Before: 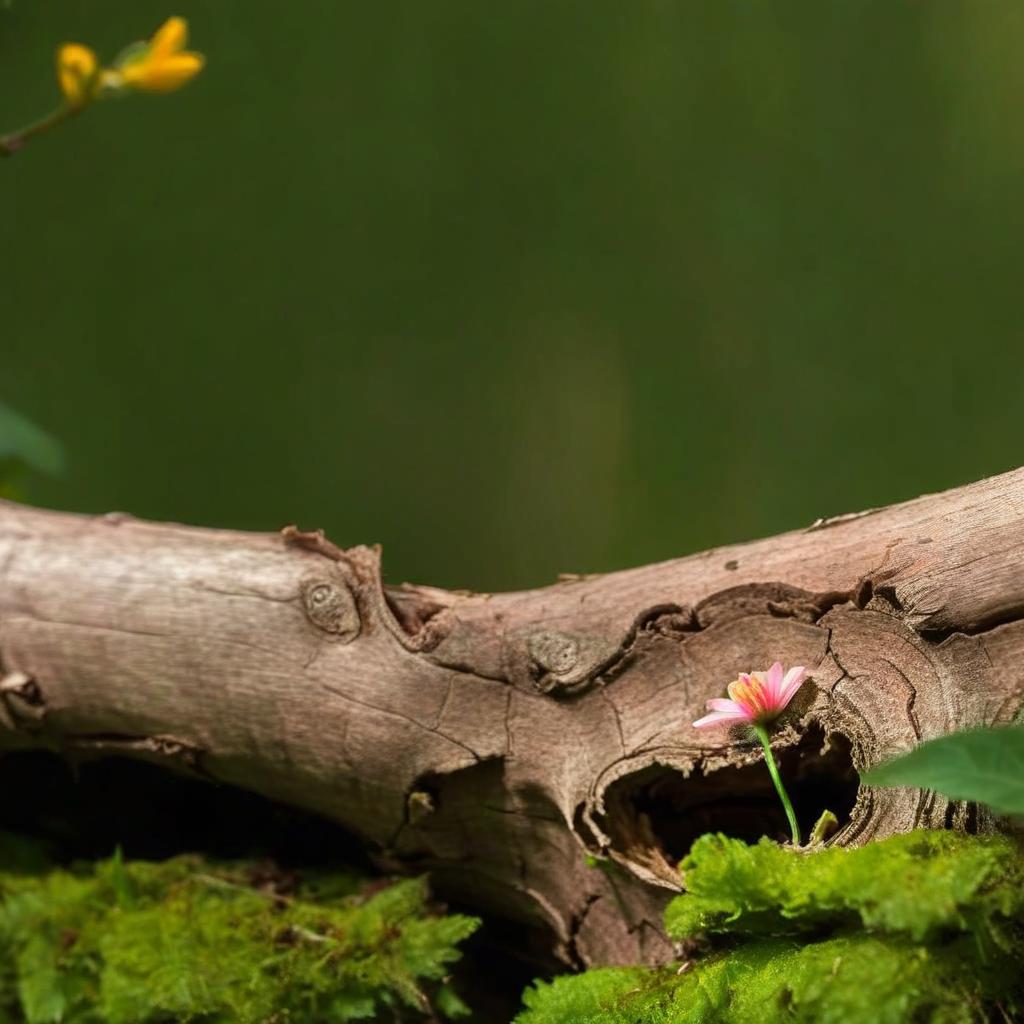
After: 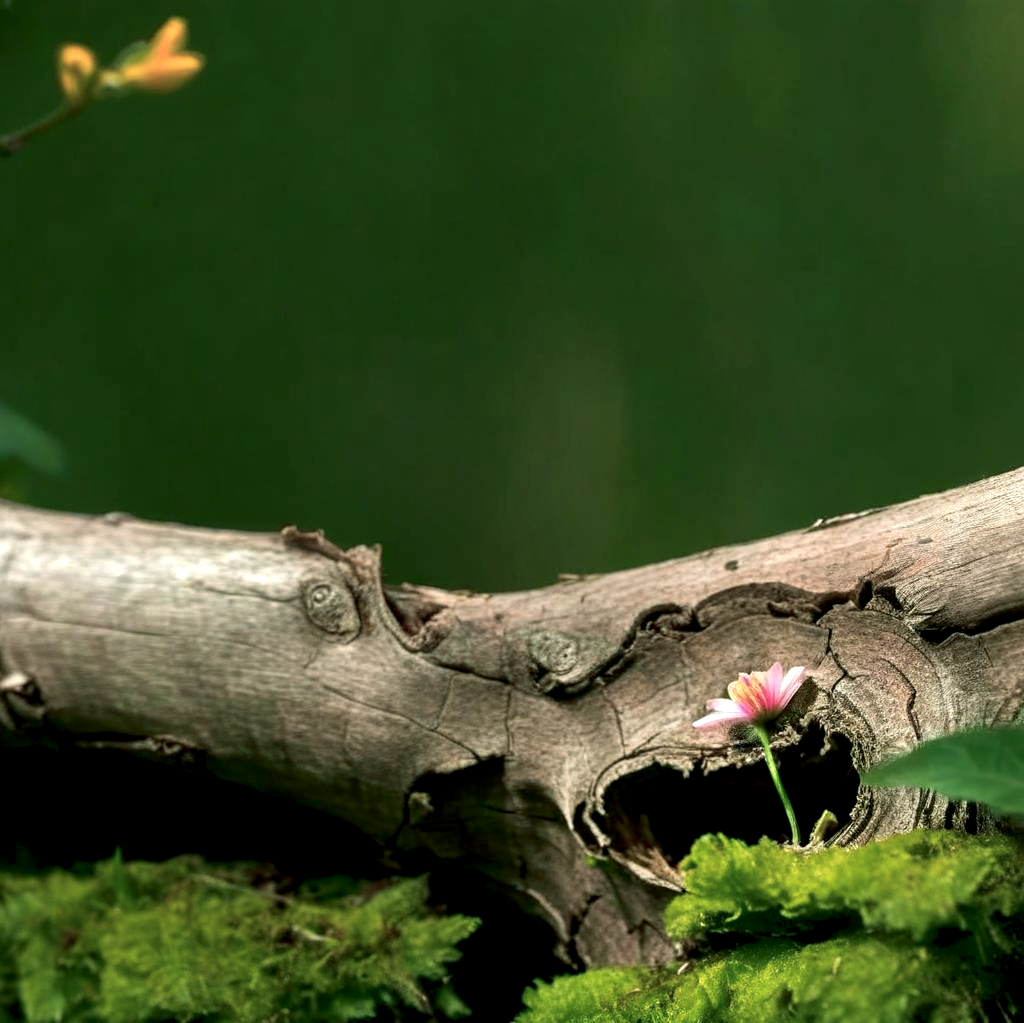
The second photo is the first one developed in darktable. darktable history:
color zones: curves: ch1 [(0.24, 0.629) (0.75, 0.5)]; ch2 [(0.255, 0.454) (0.745, 0.491)]
color balance rgb: power › chroma 2.159%, power › hue 164.52°, global offset › luminance -0.897%, perceptual saturation grading › global saturation -26.854%, perceptual brilliance grading › global brilliance 15.159%, perceptual brilliance grading › shadows -34.656%, global vibrance -24.026%
crop: bottom 0.066%
